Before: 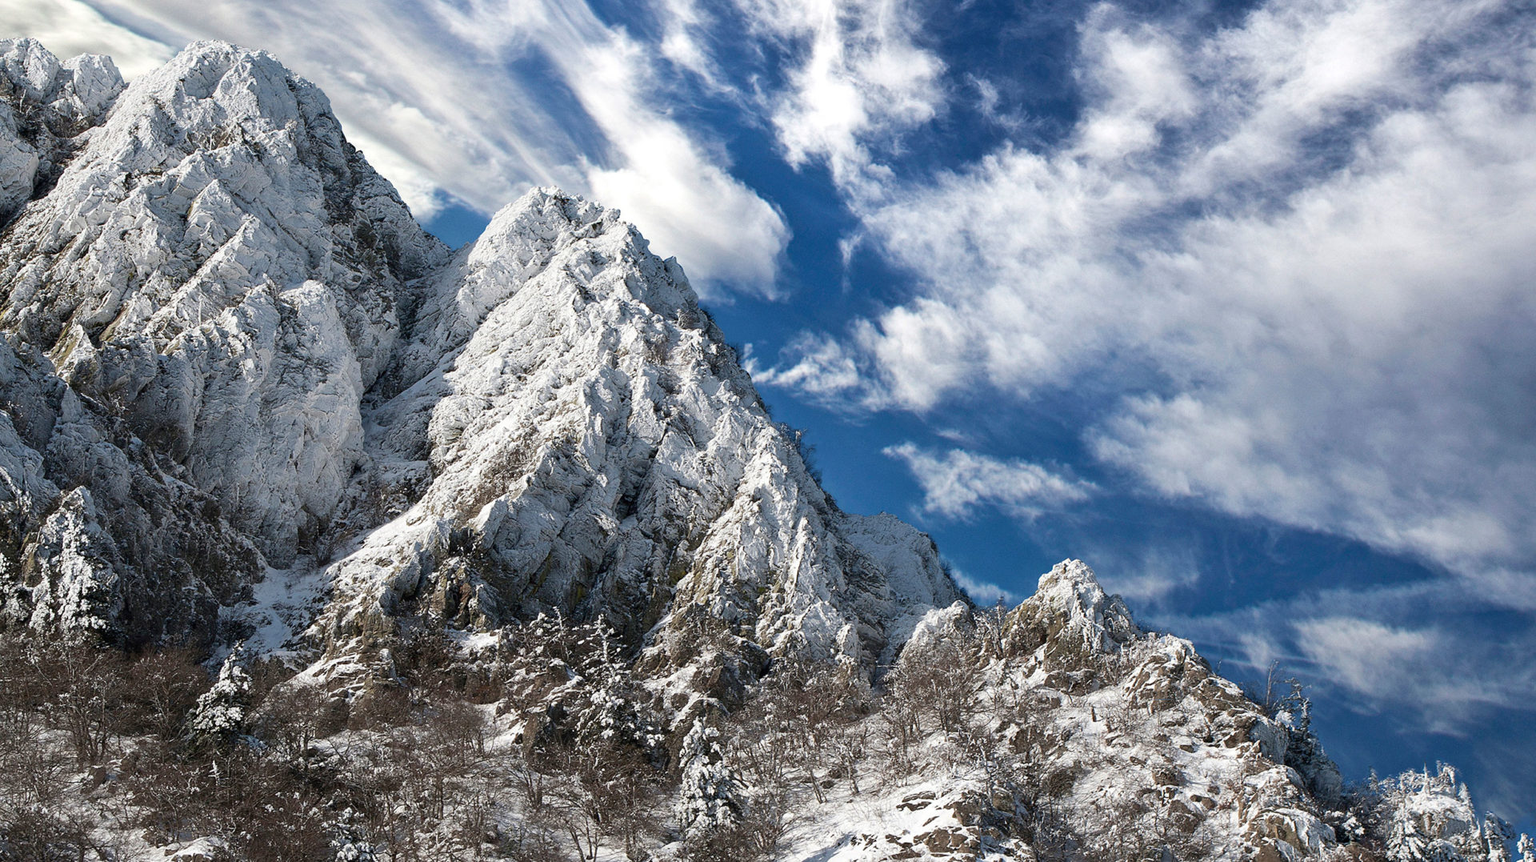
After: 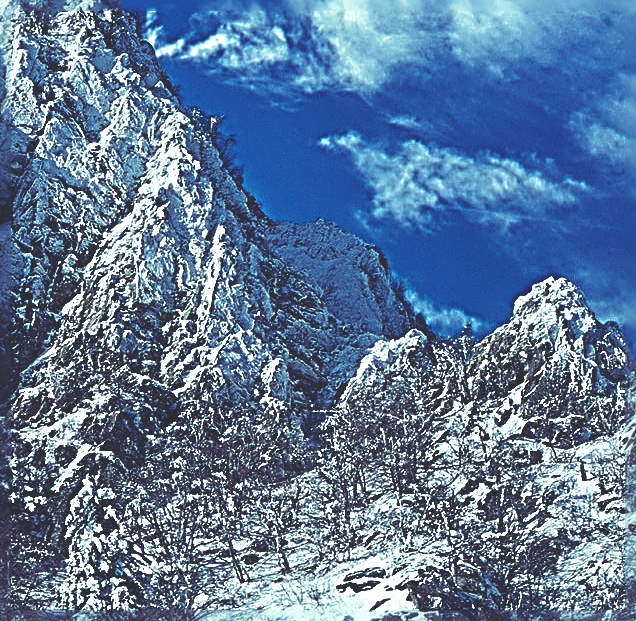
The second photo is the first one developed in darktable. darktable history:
sharpen: radius 4.001, amount 2
rgb curve: curves: ch0 [(0, 0.186) (0.314, 0.284) (0.576, 0.466) (0.805, 0.691) (0.936, 0.886)]; ch1 [(0, 0.186) (0.314, 0.284) (0.581, 0.534) (0.771, 0.746) (0.936, 0.958)]; ch2 [(0, 0.216) (0.275, 0.39) (1, 1)], mode RGB, independent channels, compensate middle gray true, preserve colors none
crop: left 40.878%, top 39.176%, right 25.993%, bottom 3.081%
